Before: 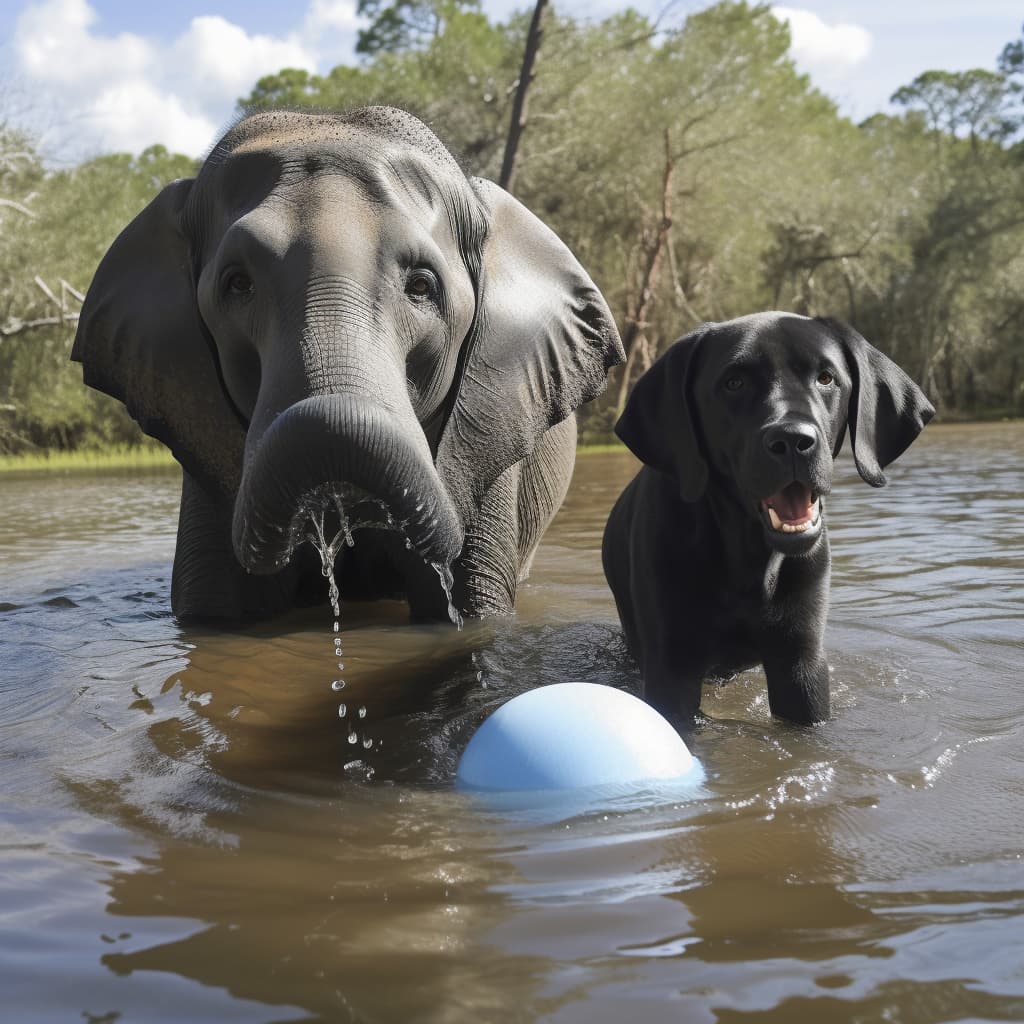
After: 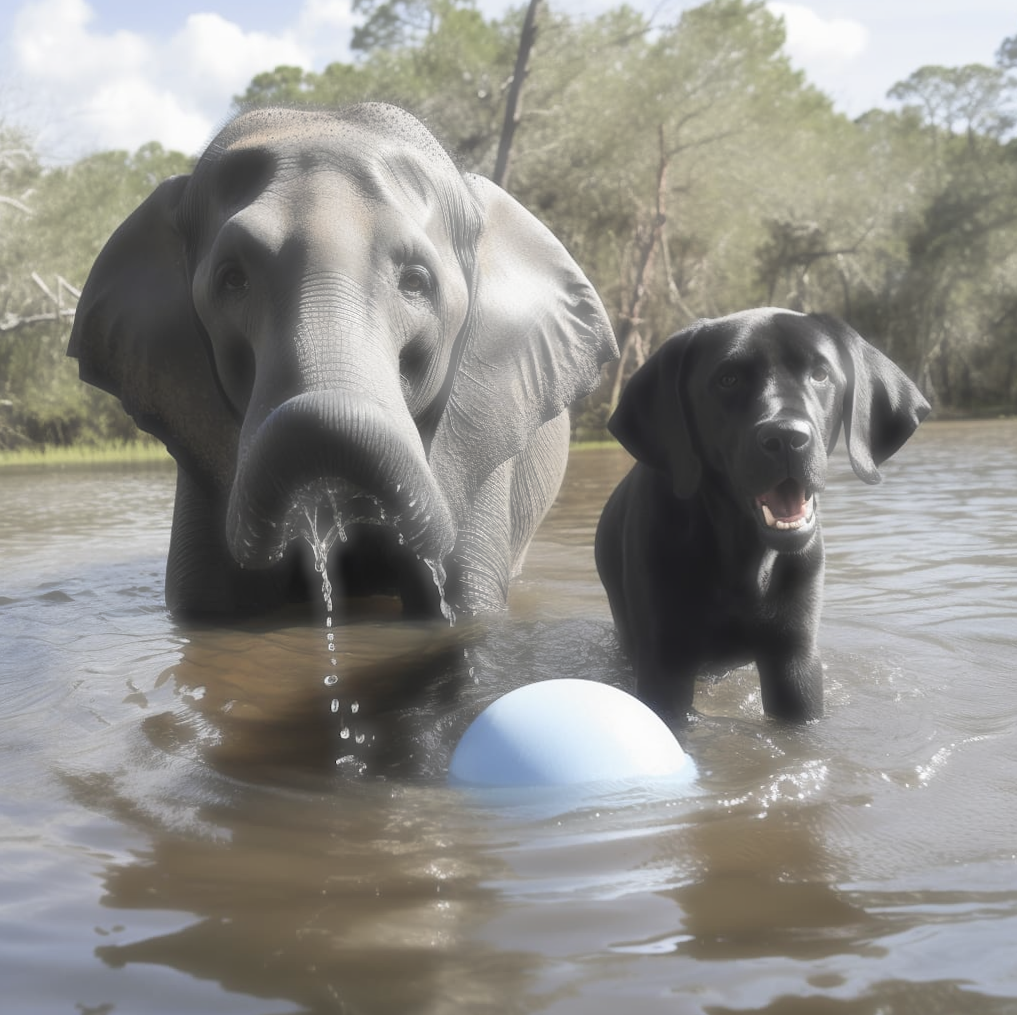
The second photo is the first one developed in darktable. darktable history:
haze removal: strength -0.9, distance 0.225, compatibility mode true, adaptive false
rotate and perspective: rotation 0.192°, lens shift (horizontal) -0.015, crop left 0.005, crop right 0.996, crop top 0.006, crop bottom 0.99
